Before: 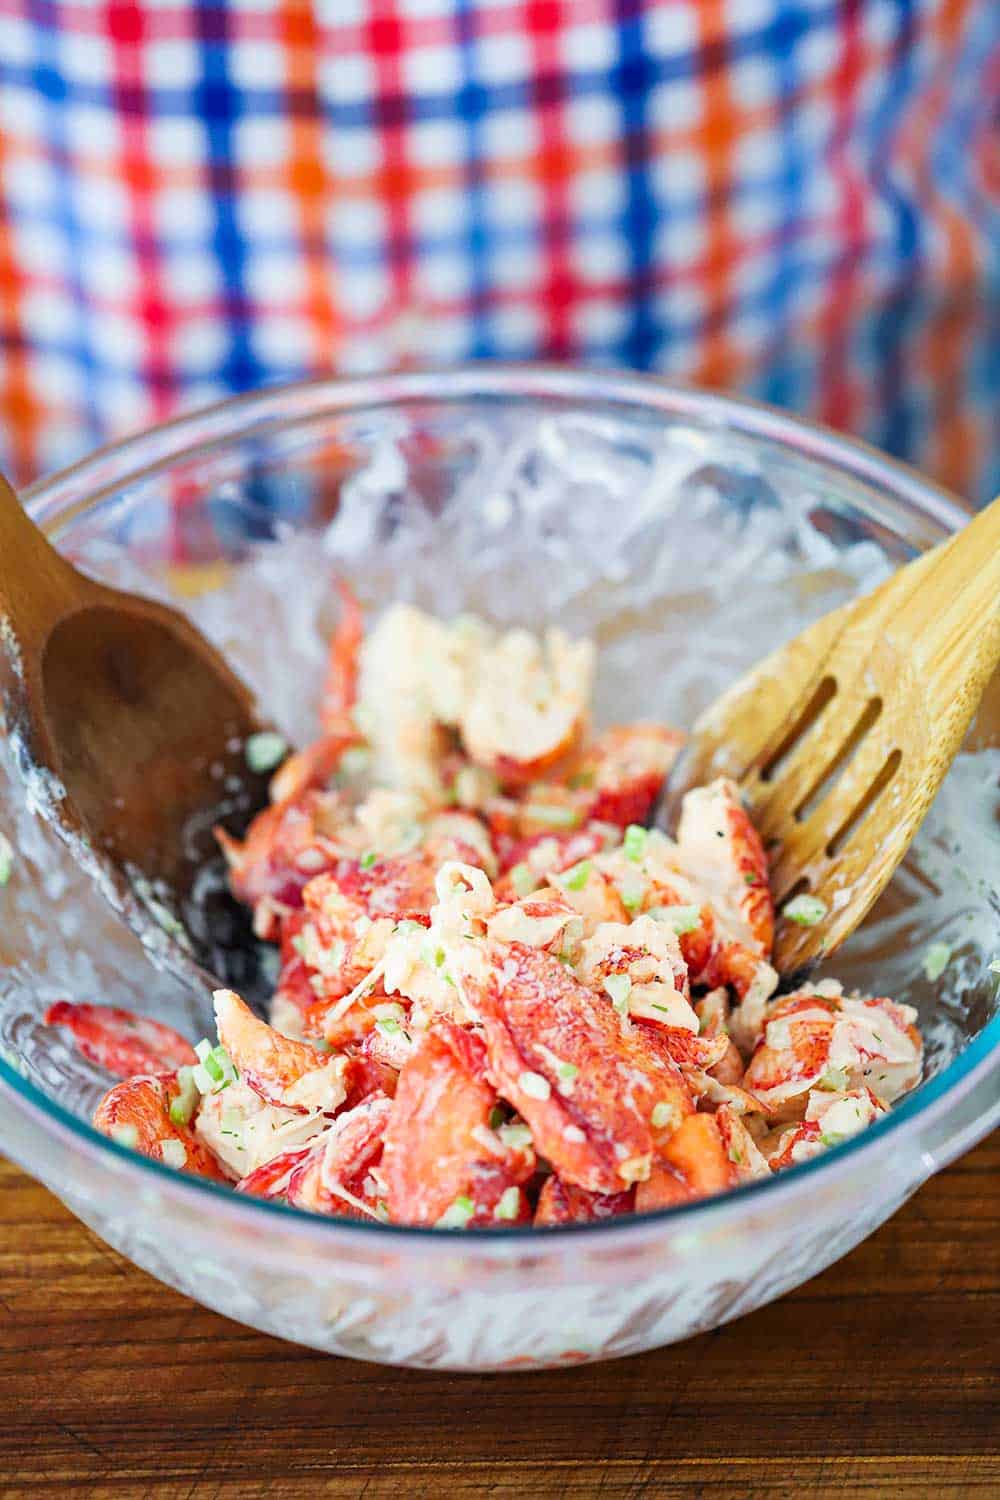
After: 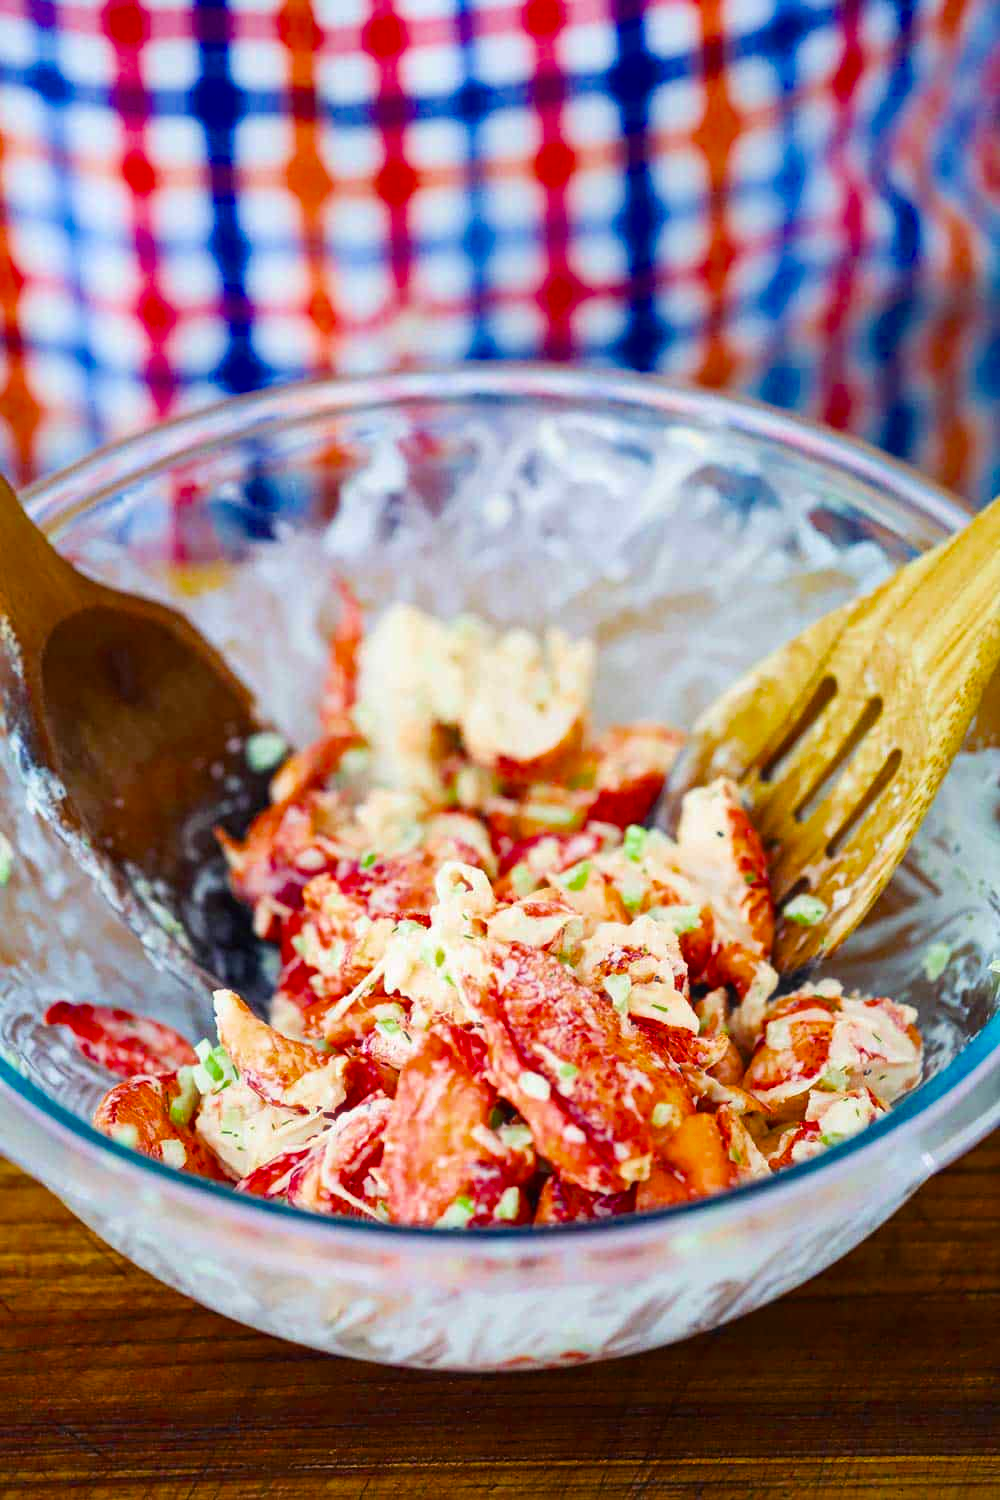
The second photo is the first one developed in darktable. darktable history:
haze removal: strength -0.101, compatibility mode true, adaptive false
color balance rgb: shadows lift › luminance -21.937%, shadows lift › chroma 6.537%, shadows lift › hue 271.08°, linear chroma grading › global chroma 15.2%, perceptual saturation grading › global saturation 17.732%, saturation formula JzAzBz (2021)
